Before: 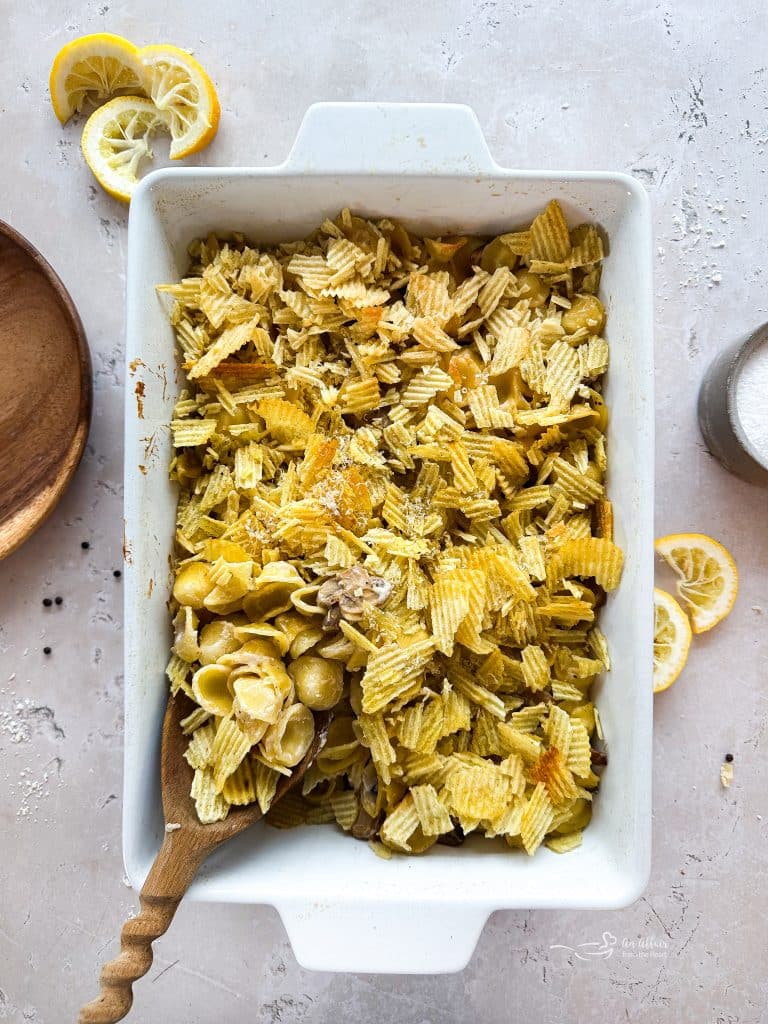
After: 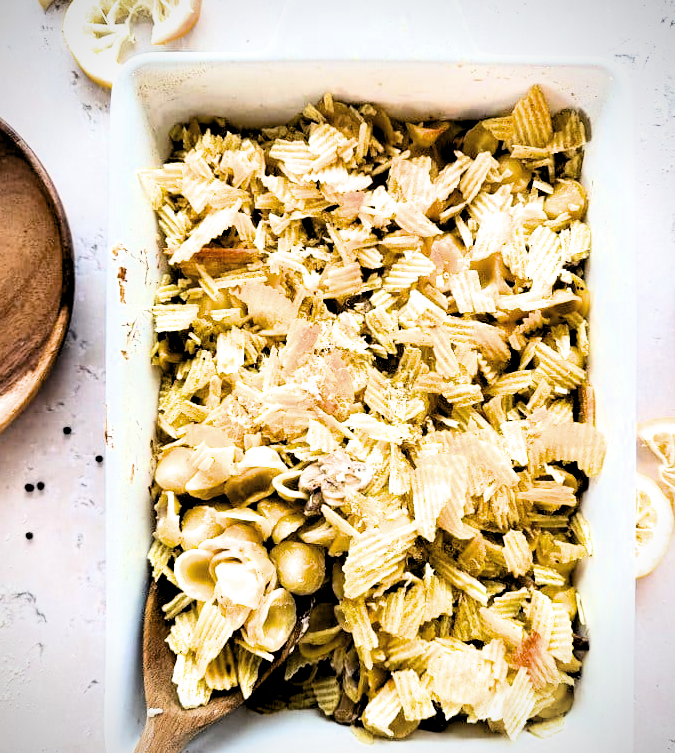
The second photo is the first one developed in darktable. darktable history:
filmic rgb: hardness 4.17, contrast 1.364, color science v6 (2022)
exposure: black level correction 0.009, exposure 1.425 EV, compensate highlight preservation false
crop and rotate: left 2.425%, top 11.305%, right 9.6%, bottom 15.08%
vignetting: fall-off start 91.19%
levels: levels [0.116, 0.574, 1]
